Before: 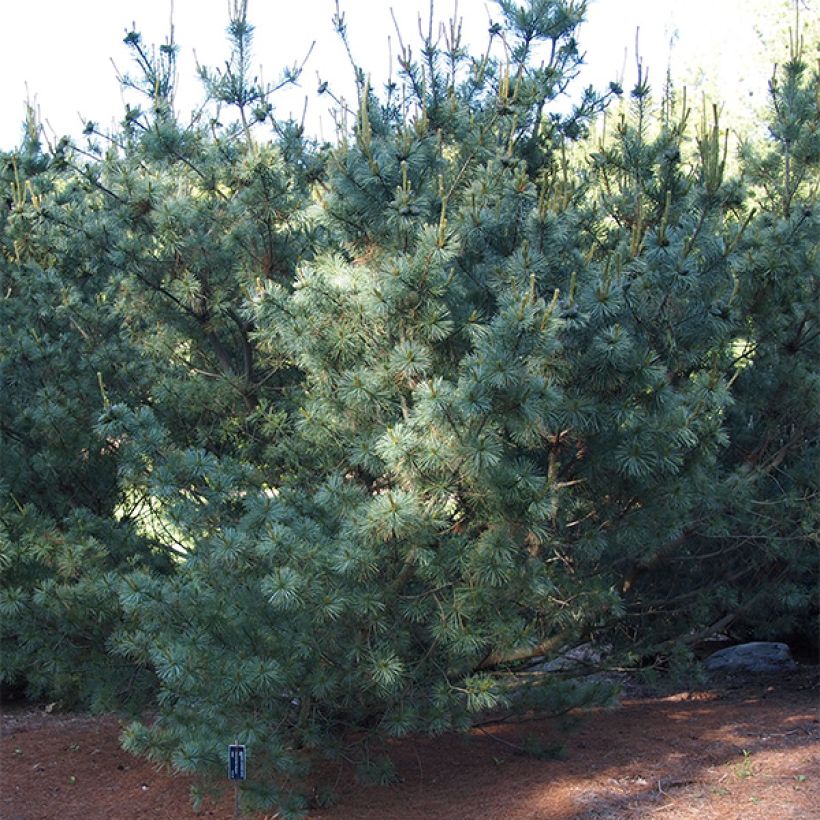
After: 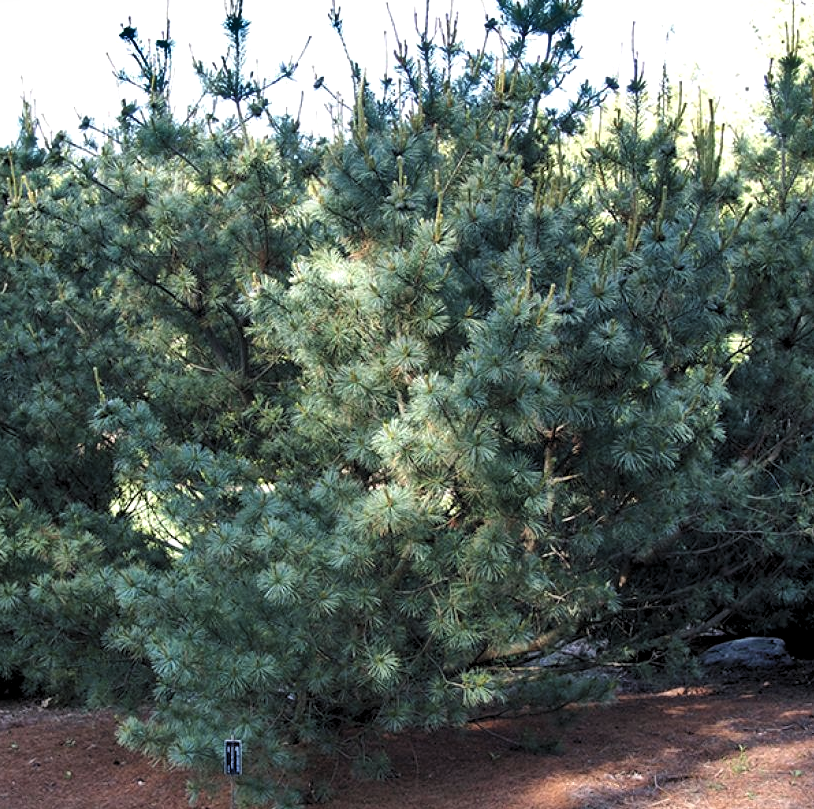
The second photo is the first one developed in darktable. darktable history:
shadows and highlights: soften with gaussian
levels: levels [0.062, 0.494, 0.925]
crop: left 0.504%, top 0.617%, right 0.205%, bottom 0.647%
